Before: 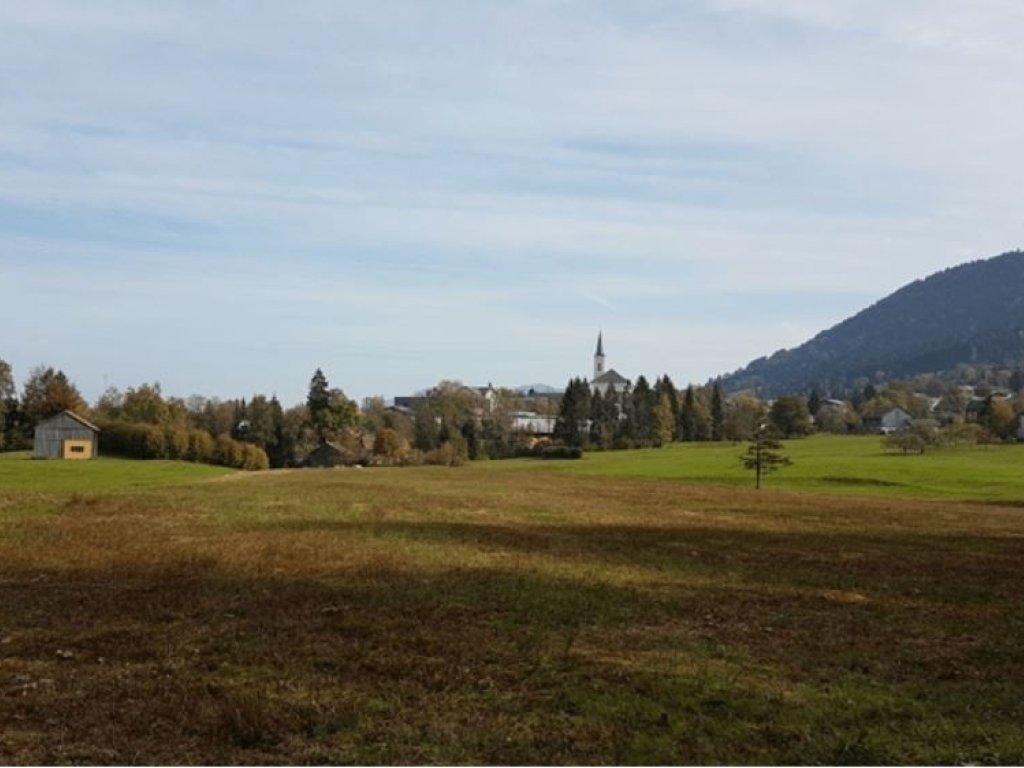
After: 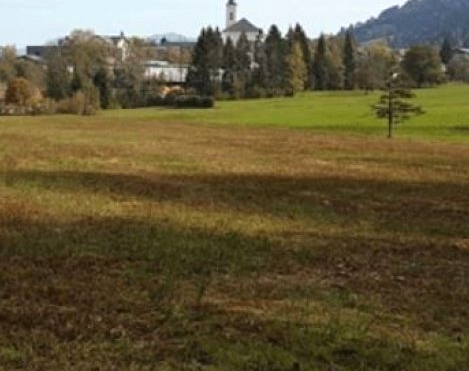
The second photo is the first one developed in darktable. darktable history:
crop: left 35.976%, top 45.819%, right 18.162%, bottom 5.807%
exposure: black level correction 0, exposure 0.5 EV, compensate exposure bias true, compensate highlight preservation false
